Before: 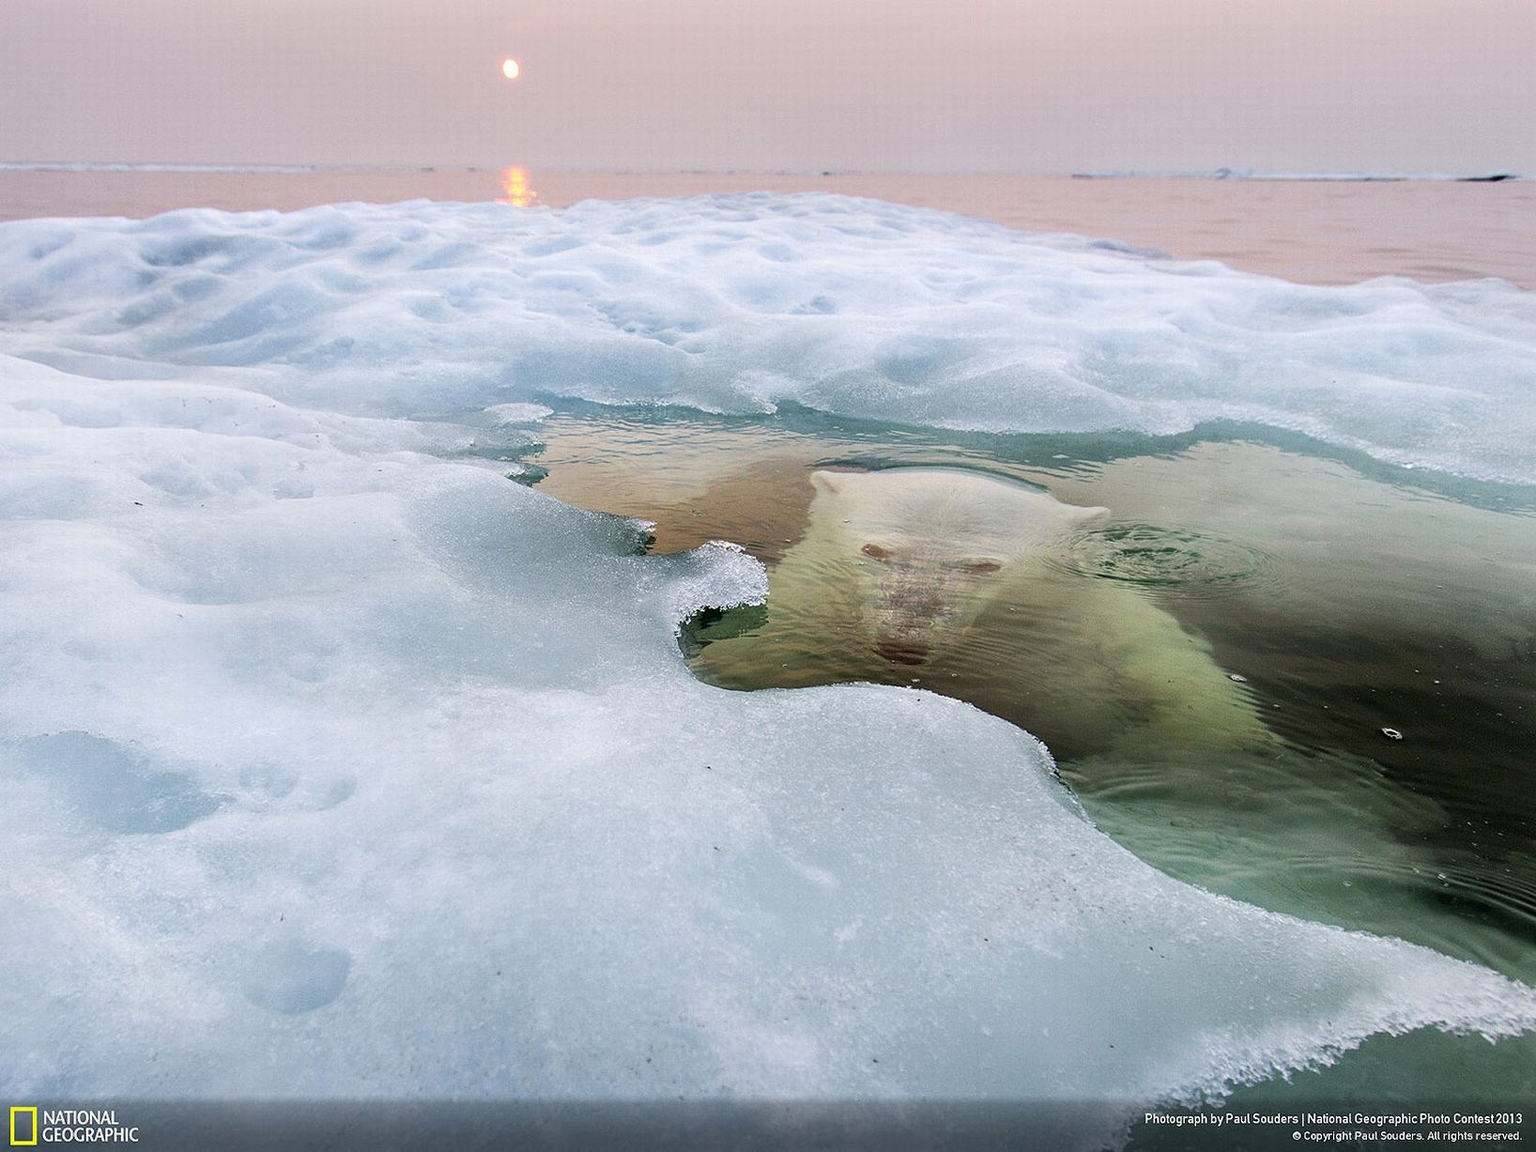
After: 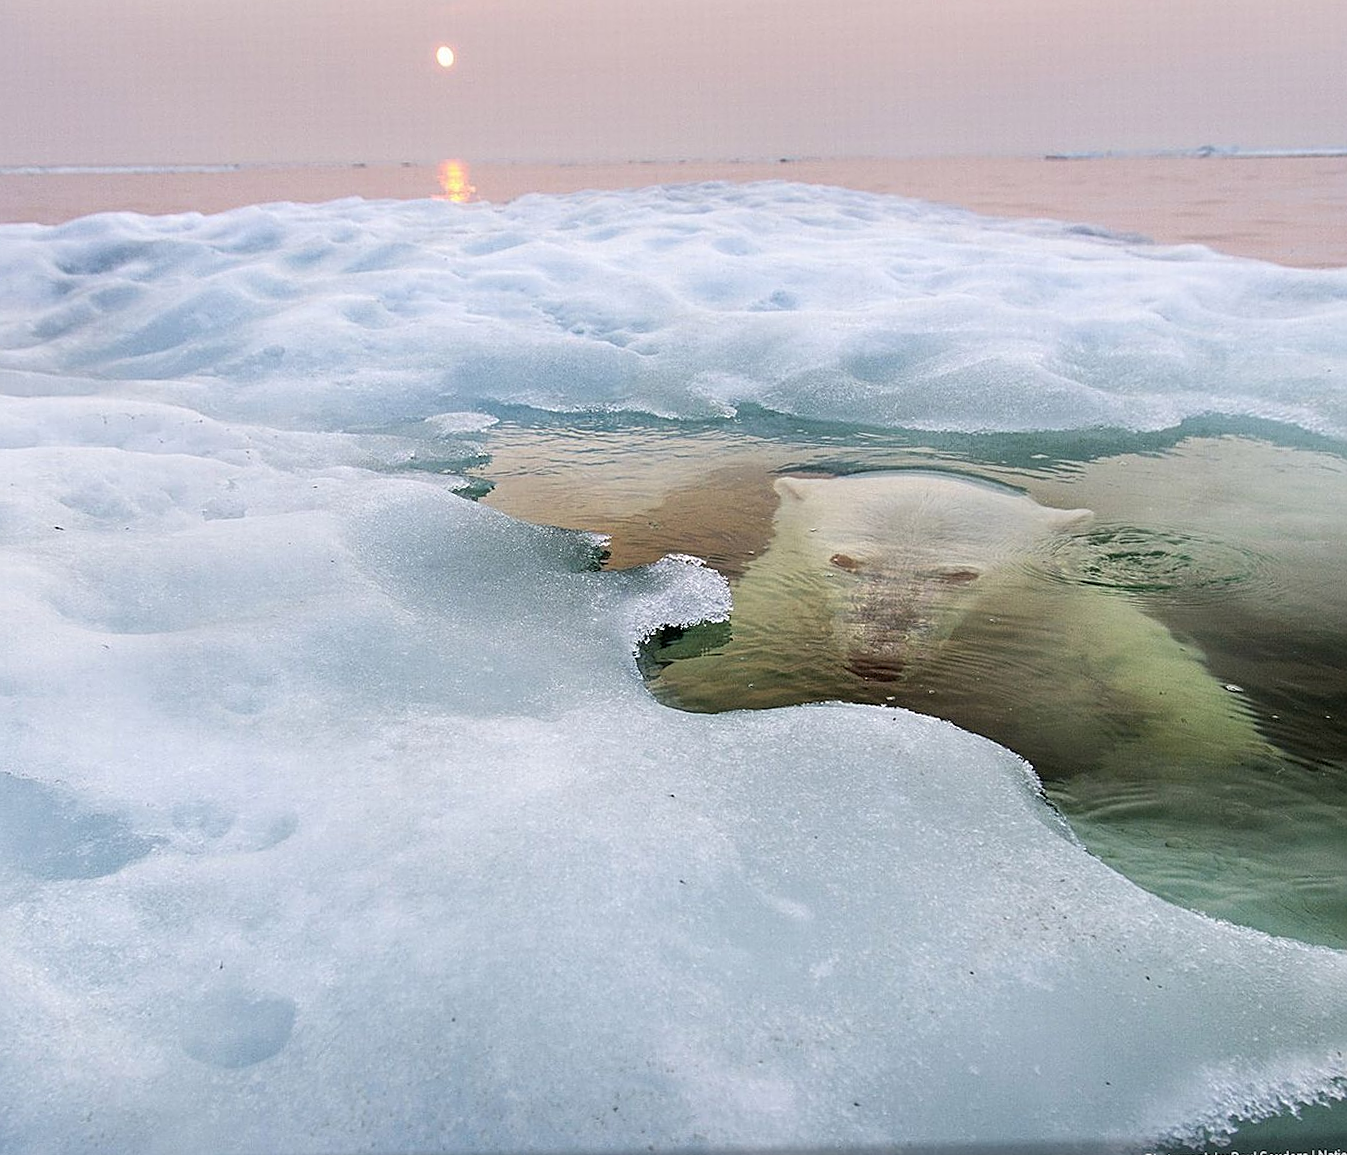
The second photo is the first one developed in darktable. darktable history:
sharpen: on, module defaults
crop and rotate: angle 1.25°, left 4.079%, top 0.52%, right 11.152%, bottom 2.549%
